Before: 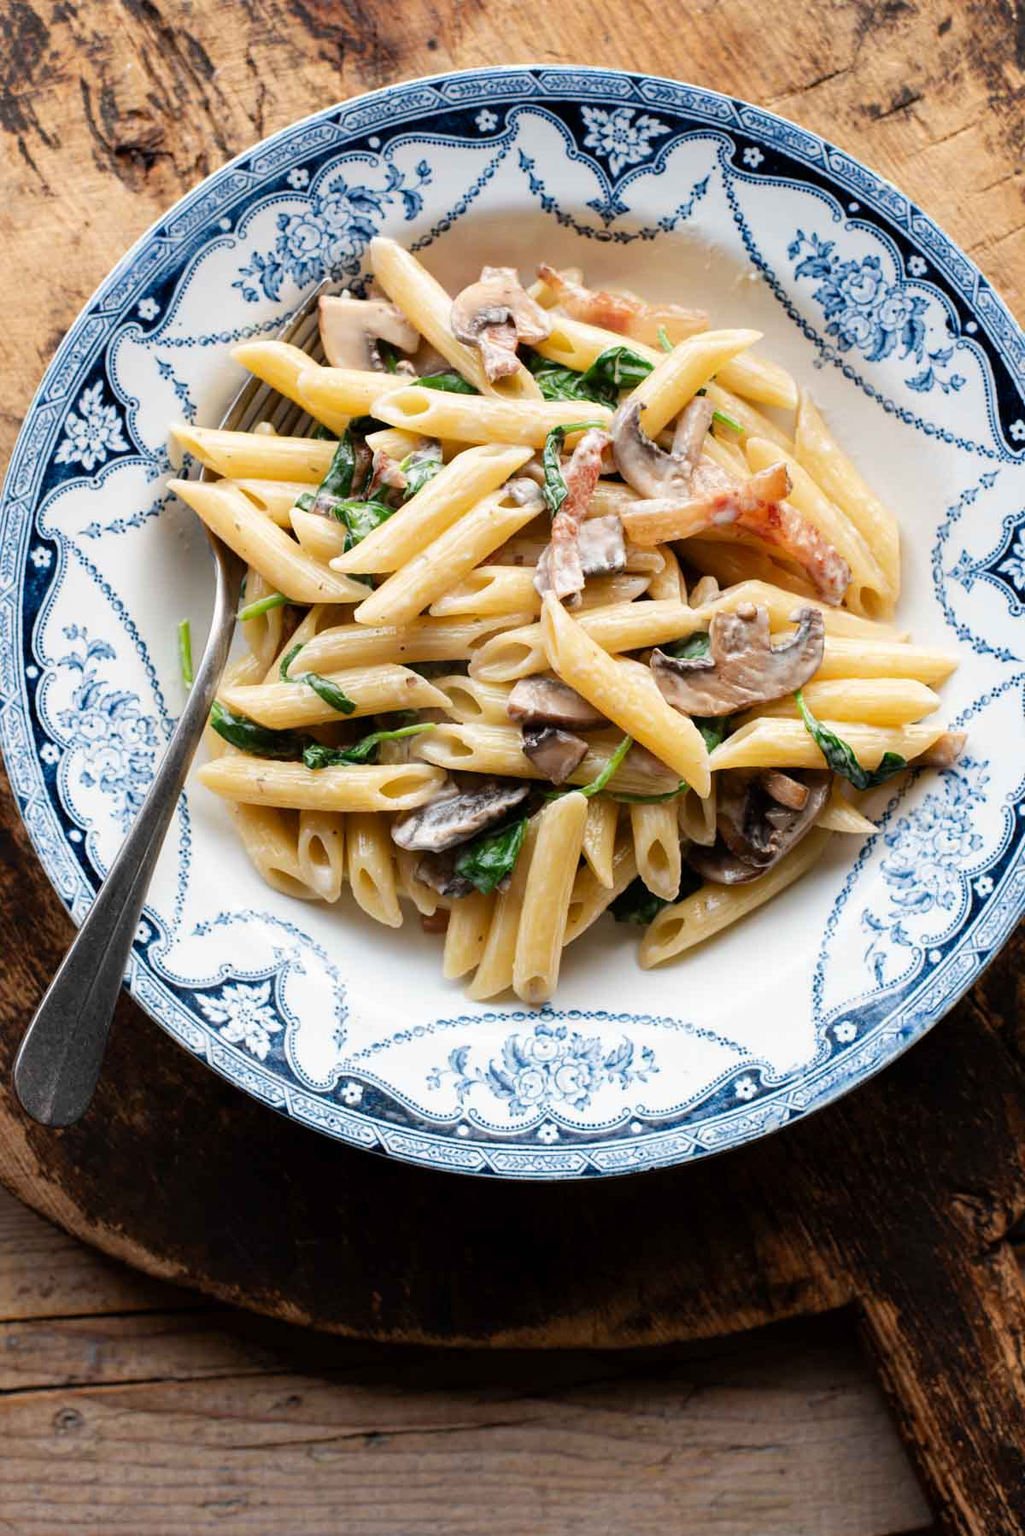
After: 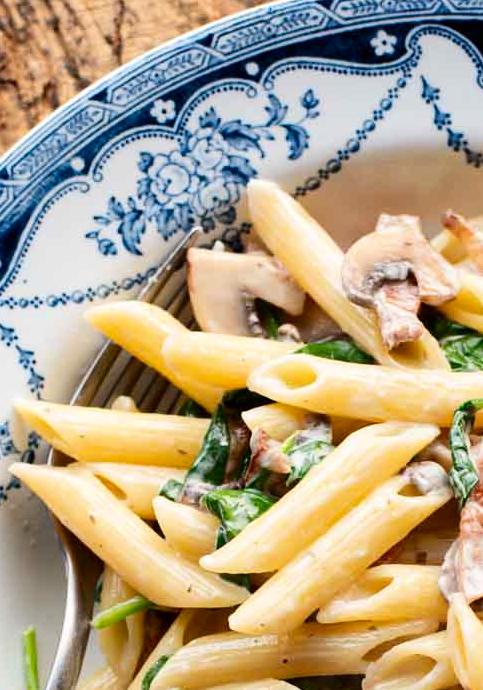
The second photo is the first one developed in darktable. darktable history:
crop: left 15.526%, top 5.454%, right 44.191%, bottom 56.134%
contrast brightness saturation: contrast 0.145, brightness -0.011, saturation 0.103
